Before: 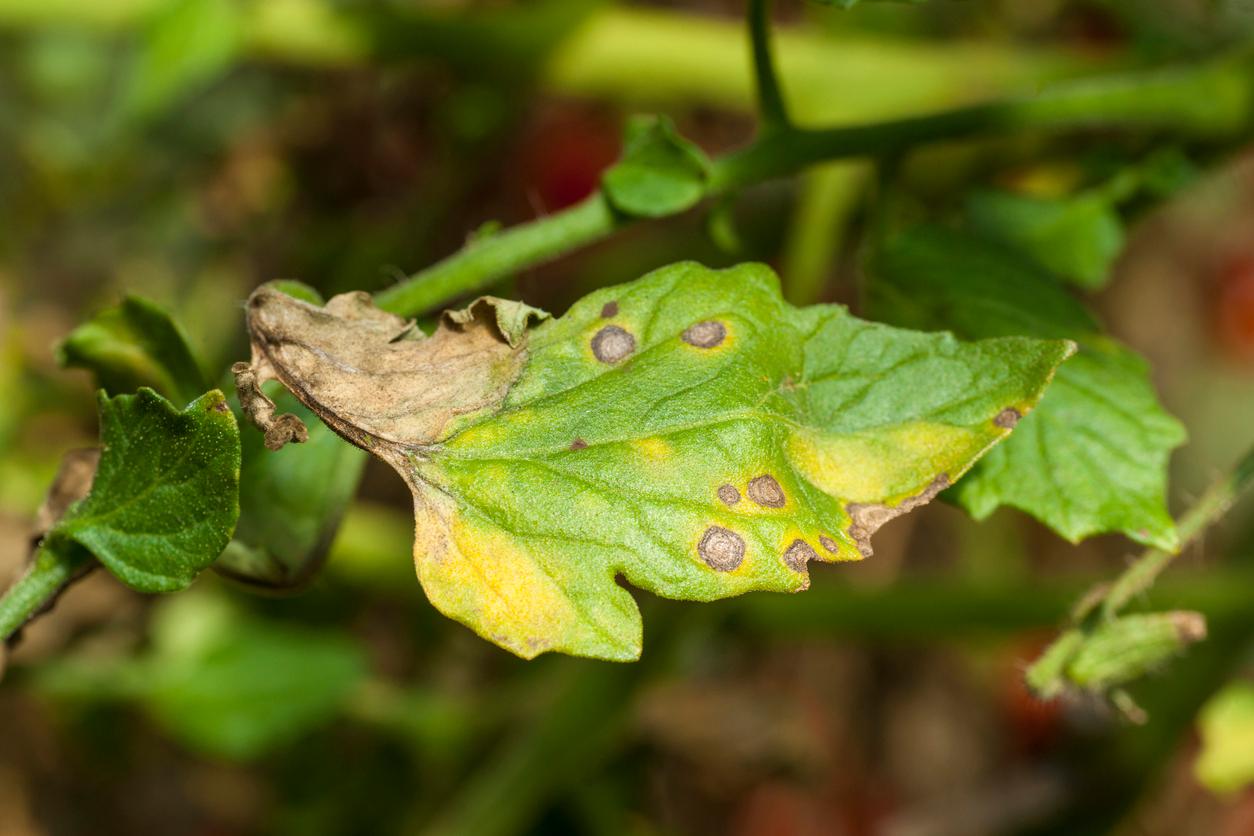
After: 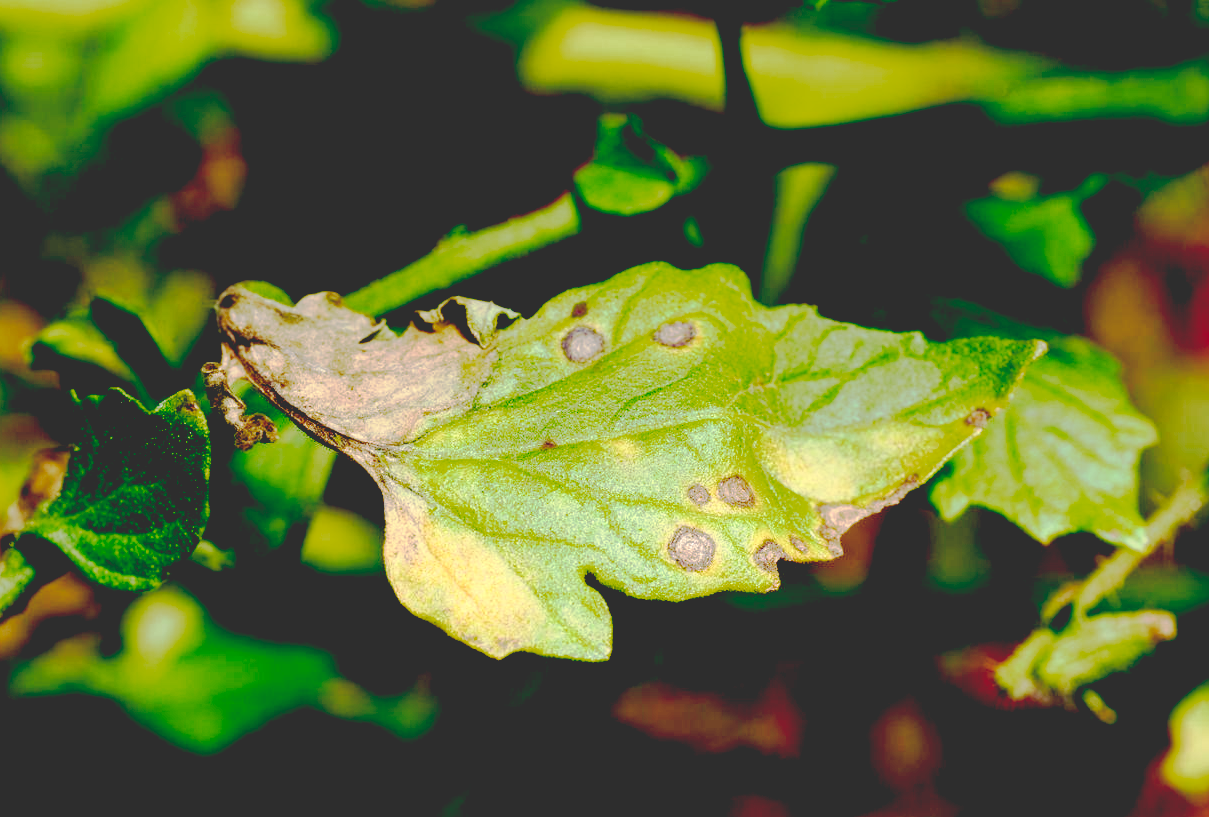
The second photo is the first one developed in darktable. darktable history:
crop and rotate: left 2.484%, right 1.076%, bottom 2.161%
color balance rgb: shadows lift › luminance -29.16%, shadows lift › chroma 15.158%, shadows lift › hue 270.19°, power › hue 173.44°, perceptual saturation grading › global saturation 25.809%, perceptual saturation grading › highlights -50.33%, perceptual saturation grading › shadows 30.115%, global vibrance 20%
base curve: curves: ch0 [(0.065, 0.026) (0.236, 0.358) (0.53, 0.546) (0.777, 0.841) (0.924, 0.992)], preserve colors none
